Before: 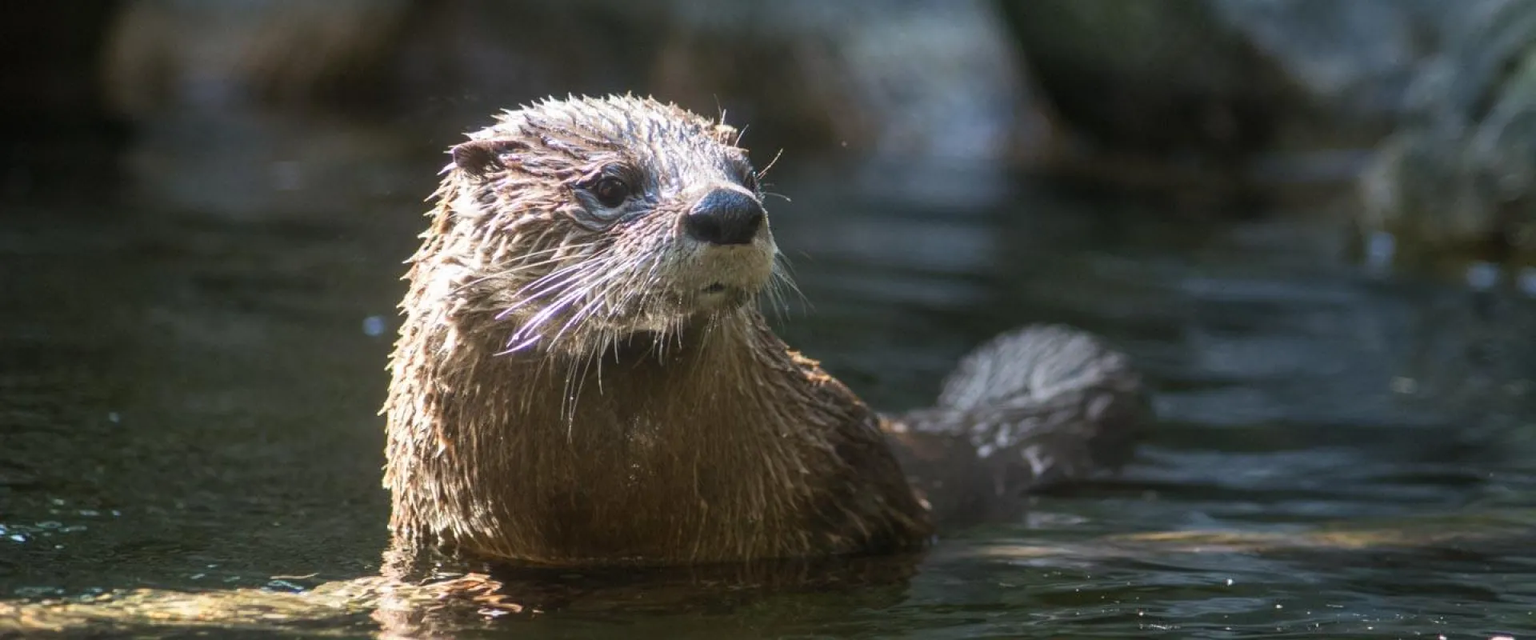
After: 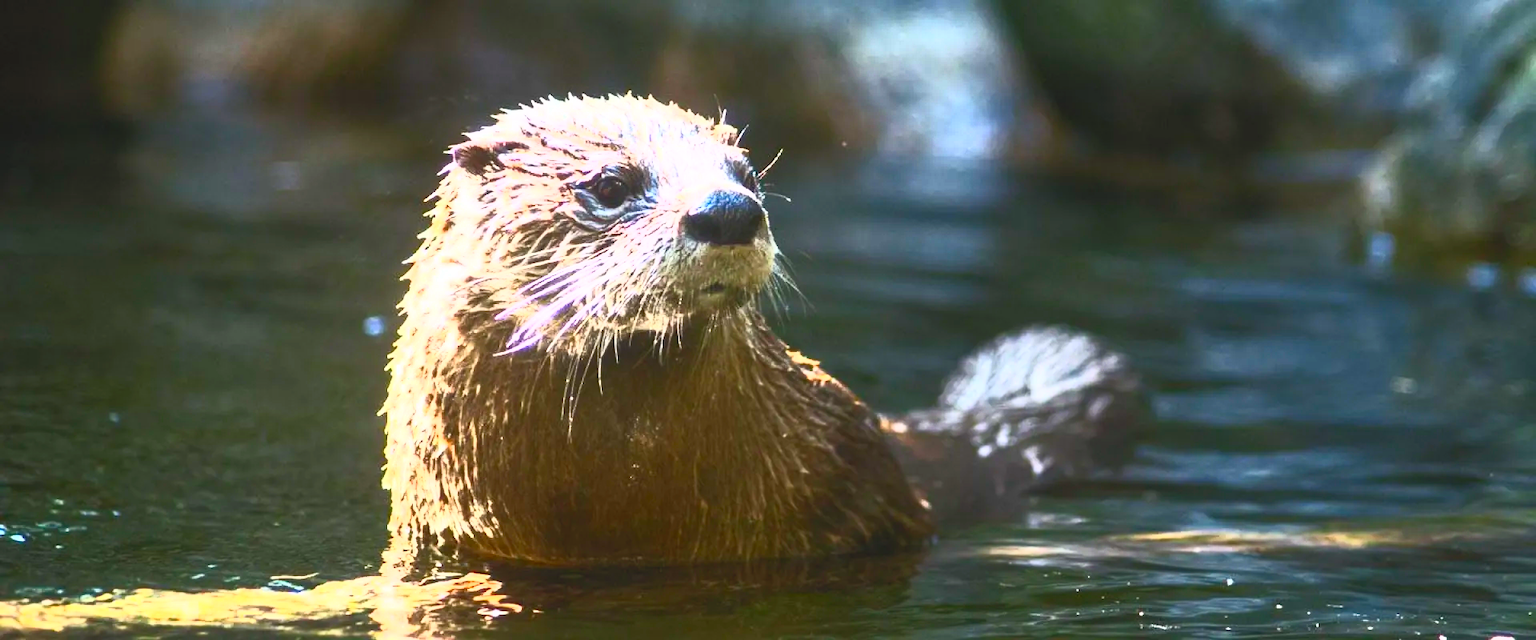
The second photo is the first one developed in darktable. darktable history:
contrast brightness saturation: contrast 1, brightness 0.985, saturation 0.996
